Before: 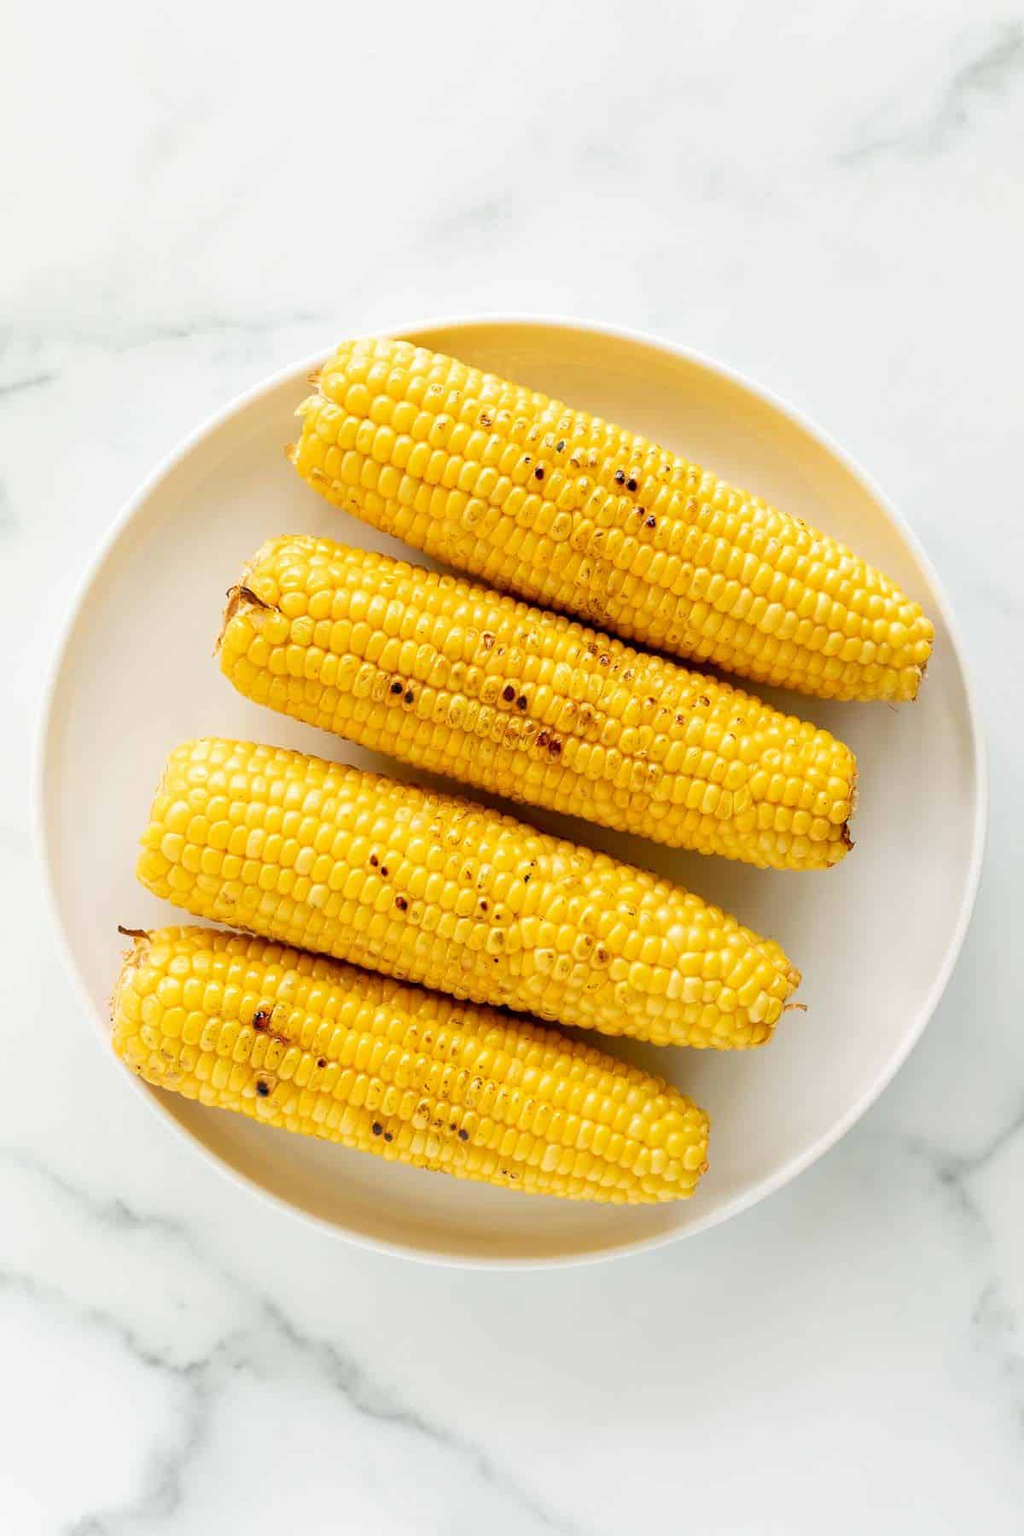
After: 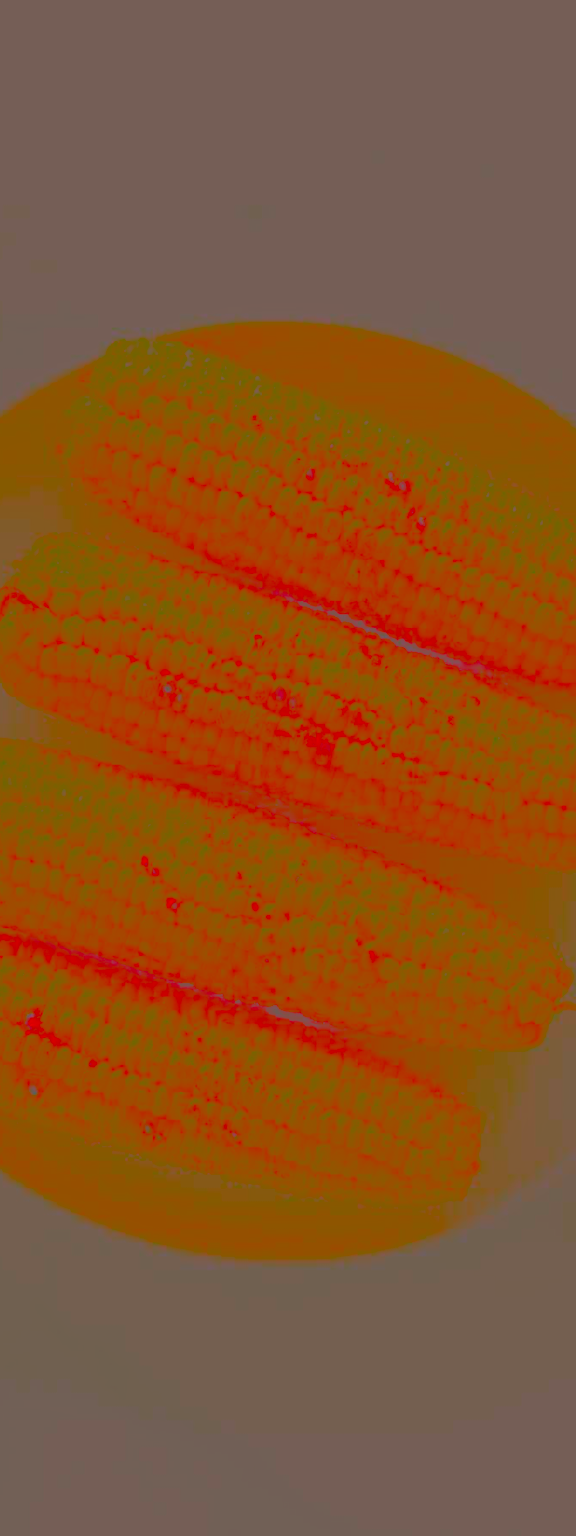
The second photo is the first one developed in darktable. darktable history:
crop and rotate: left 22.433%, right 21.238%
local contrast: mode bilateral grid, contrast 11, coarseness 25, detail 115%, midtone range 0.2
color correction: highlights a* 20.46, highlights b* 19.79
tone equalizer: -7 EV -0.62 EV, -6 EV 0.972 EV, -5 EV -0.442 EV, -4 EV 0.44 EV, -3 EV 0.432 EV, -2 EV 0.138 EV, -1 EV -0.164 EV, +0 EV -0.395 EV
shadows and highlights: soften with gaussian
sharpen: on, module defaults
contrast brightness saturation: contrast -0.976, brightness -0.162, saturation 0.751
